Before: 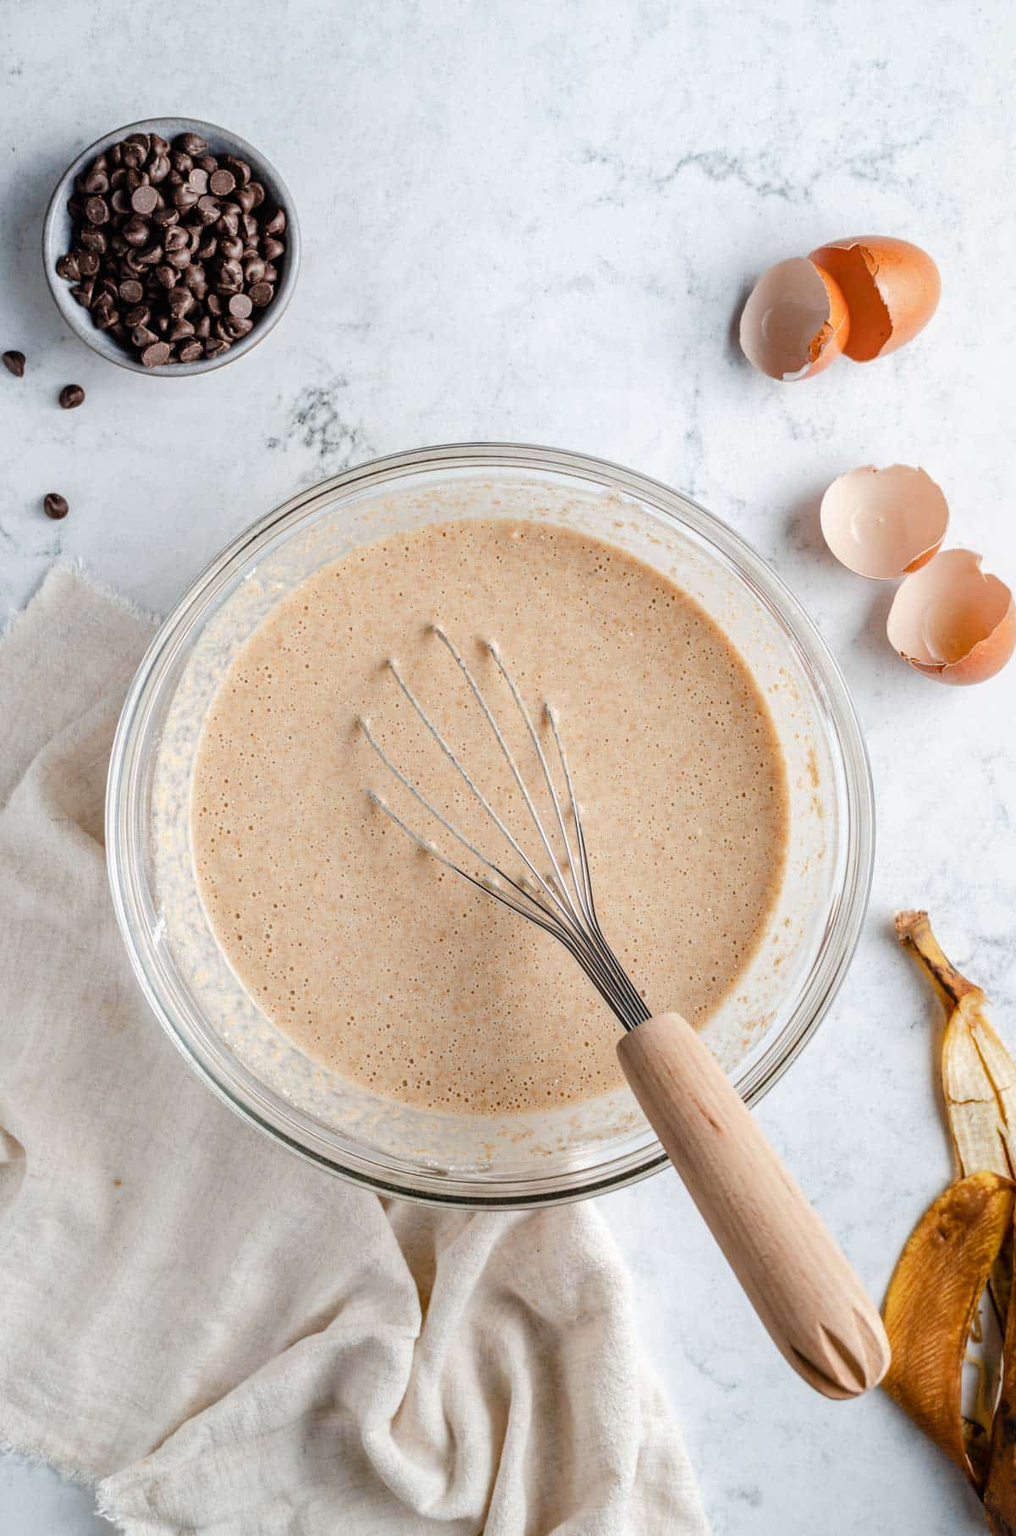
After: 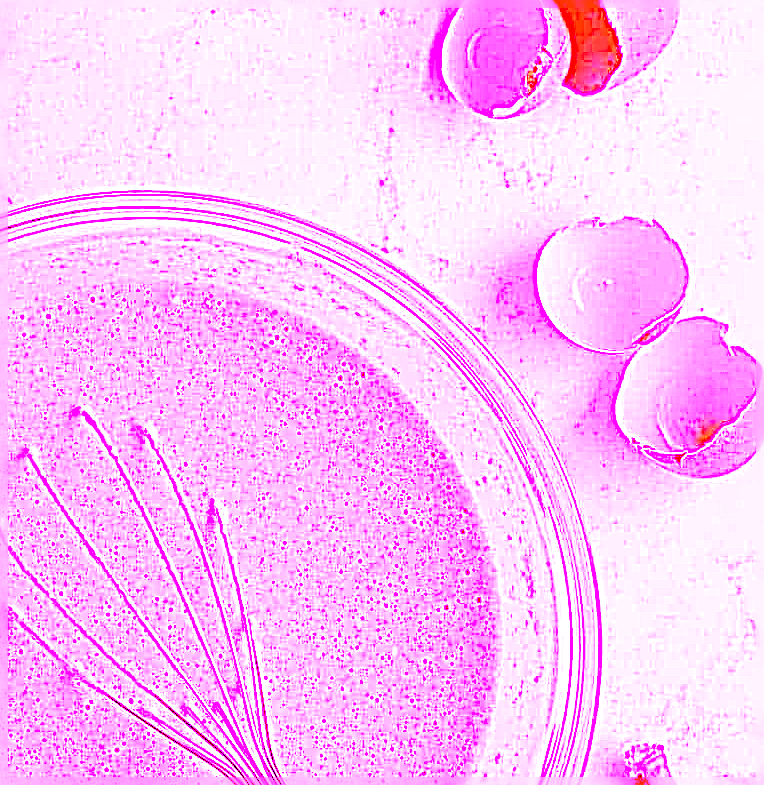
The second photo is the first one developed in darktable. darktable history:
crop: left 36.005%, top 18.293%, right 0.31%, bottom 38.444%
white balance: red 8, blue 8
sharpen: radius 3.119
